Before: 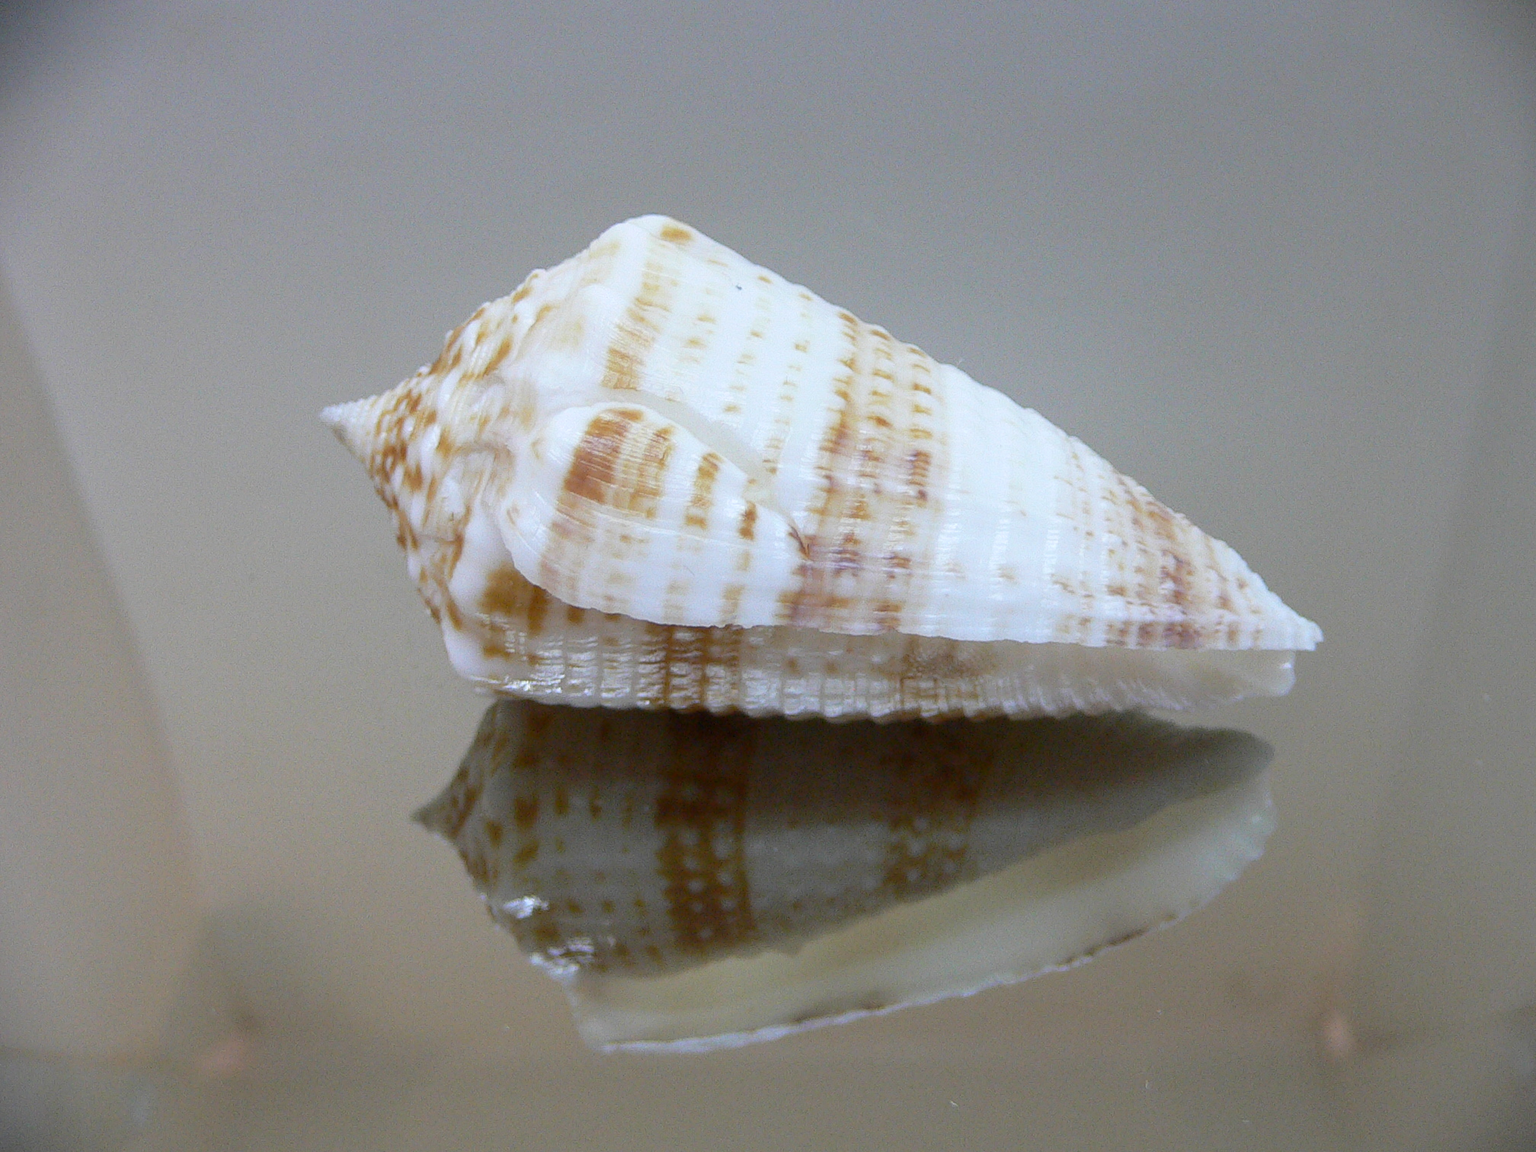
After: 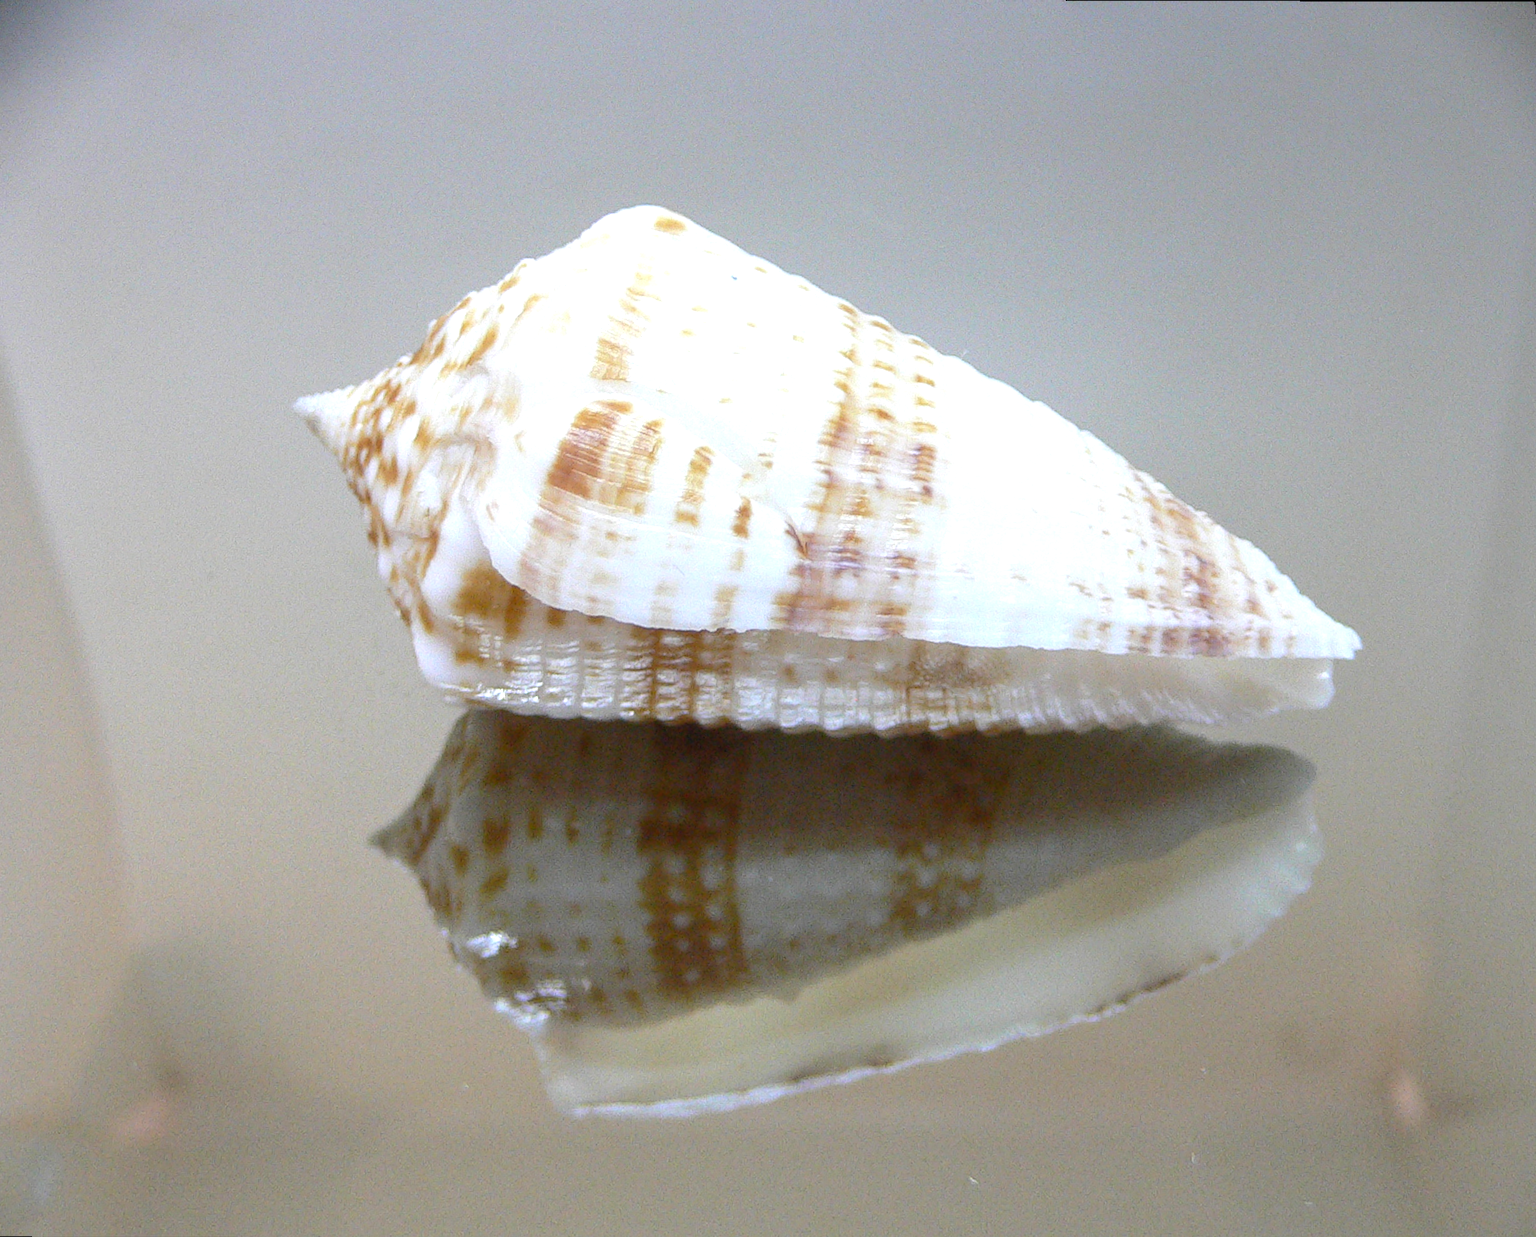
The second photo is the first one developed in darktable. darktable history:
exposure: exposure 0.661 EV, compensate highlight preservation false
rotate and perspective: rotation 0.215°, lens shift (vertical) -0.139, crop left 0.069, crop right 0.939, crop top 0.002, crop bottom 0.996
local contrast: detail 110%
